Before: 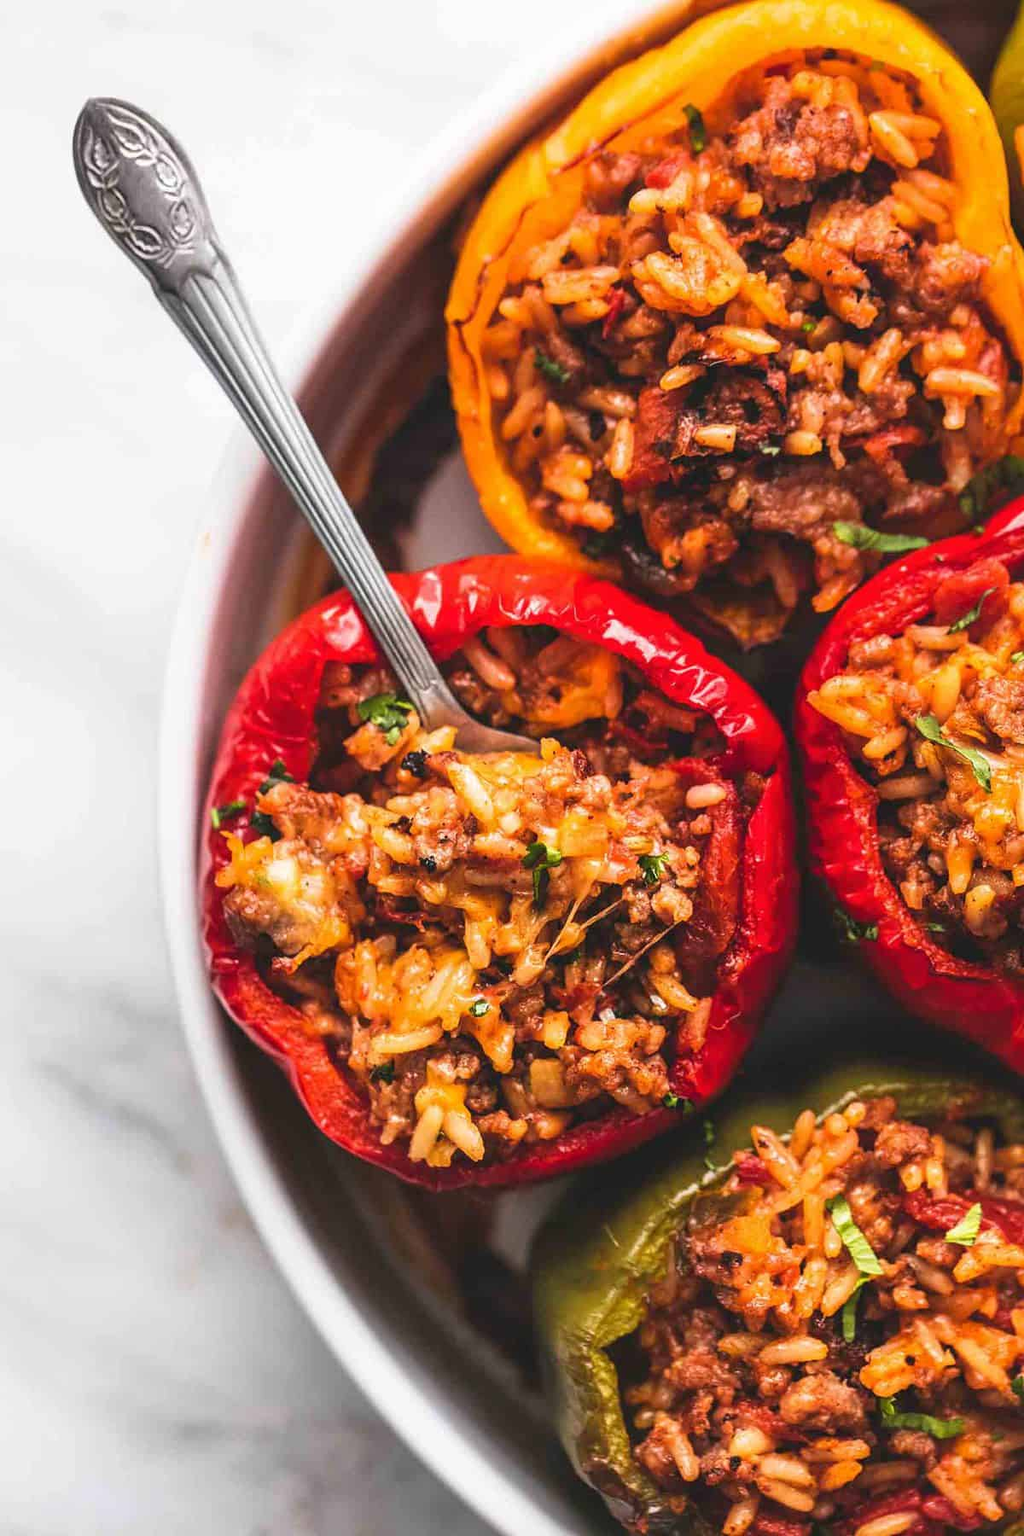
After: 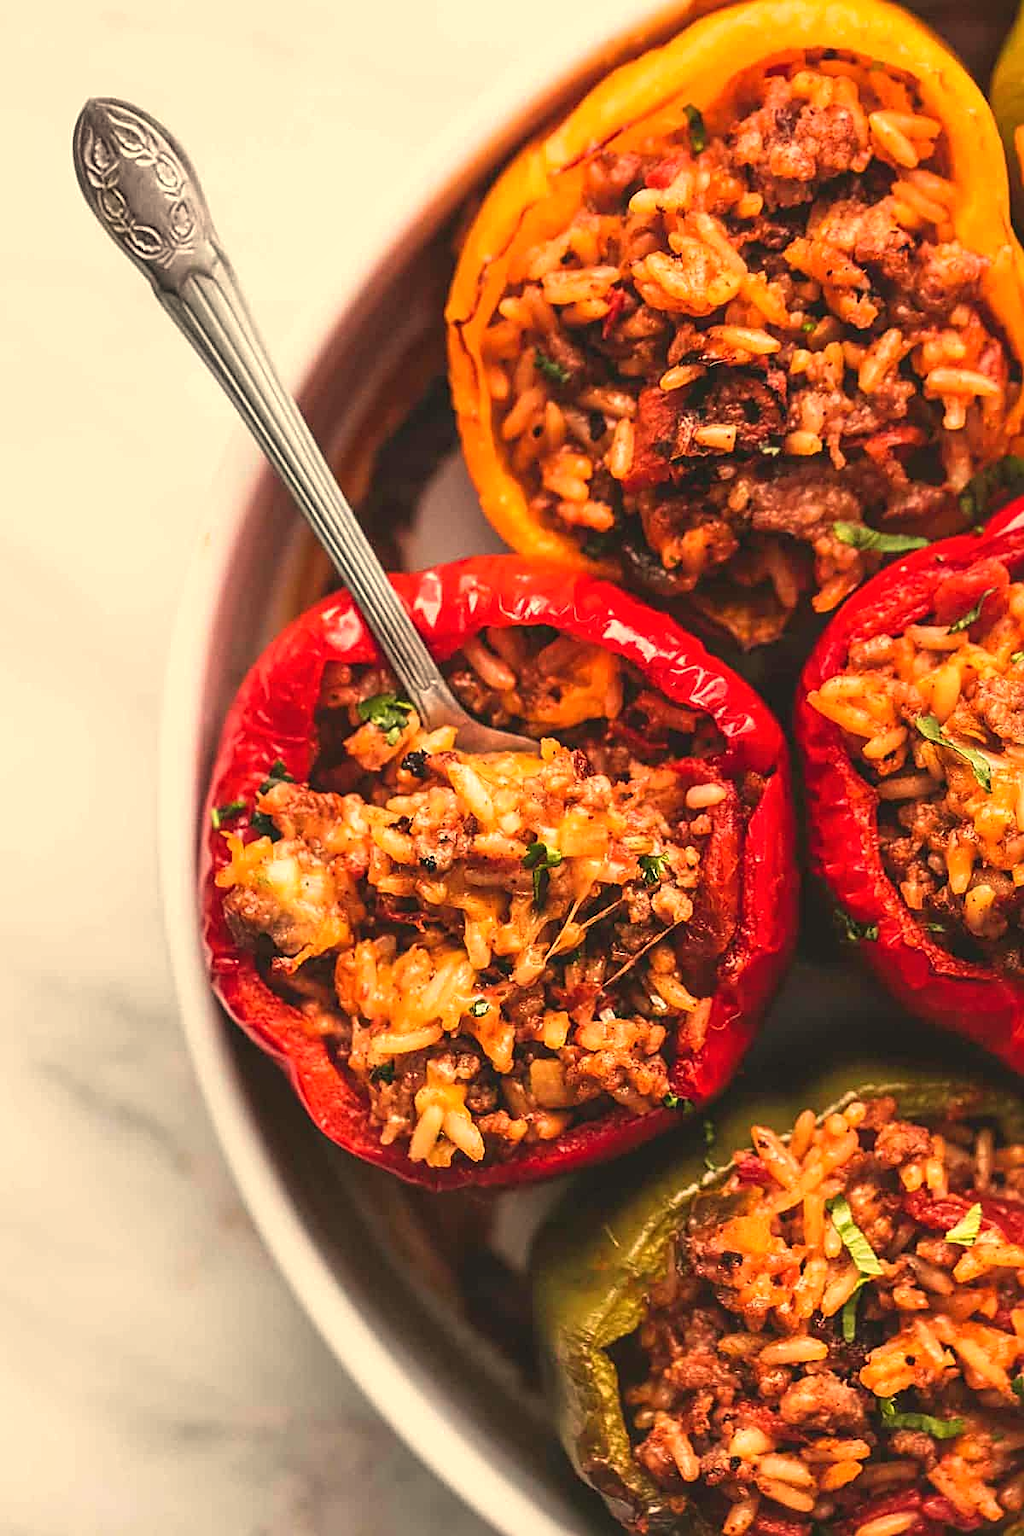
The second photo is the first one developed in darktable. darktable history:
sharpen: on, module defaults
white balance: red 1.123, blue 0.83
tone equalizer: -7 EV 0.18 EV, -6 EV 0.12 EV, -5 EV 0.08 EV, -4 EV 0.04 EV, -2 EV -0.02 EV, -1 EV -0.04 EV, +0 EV -0.06 EV, luminance estimator HSV value / RGB max
